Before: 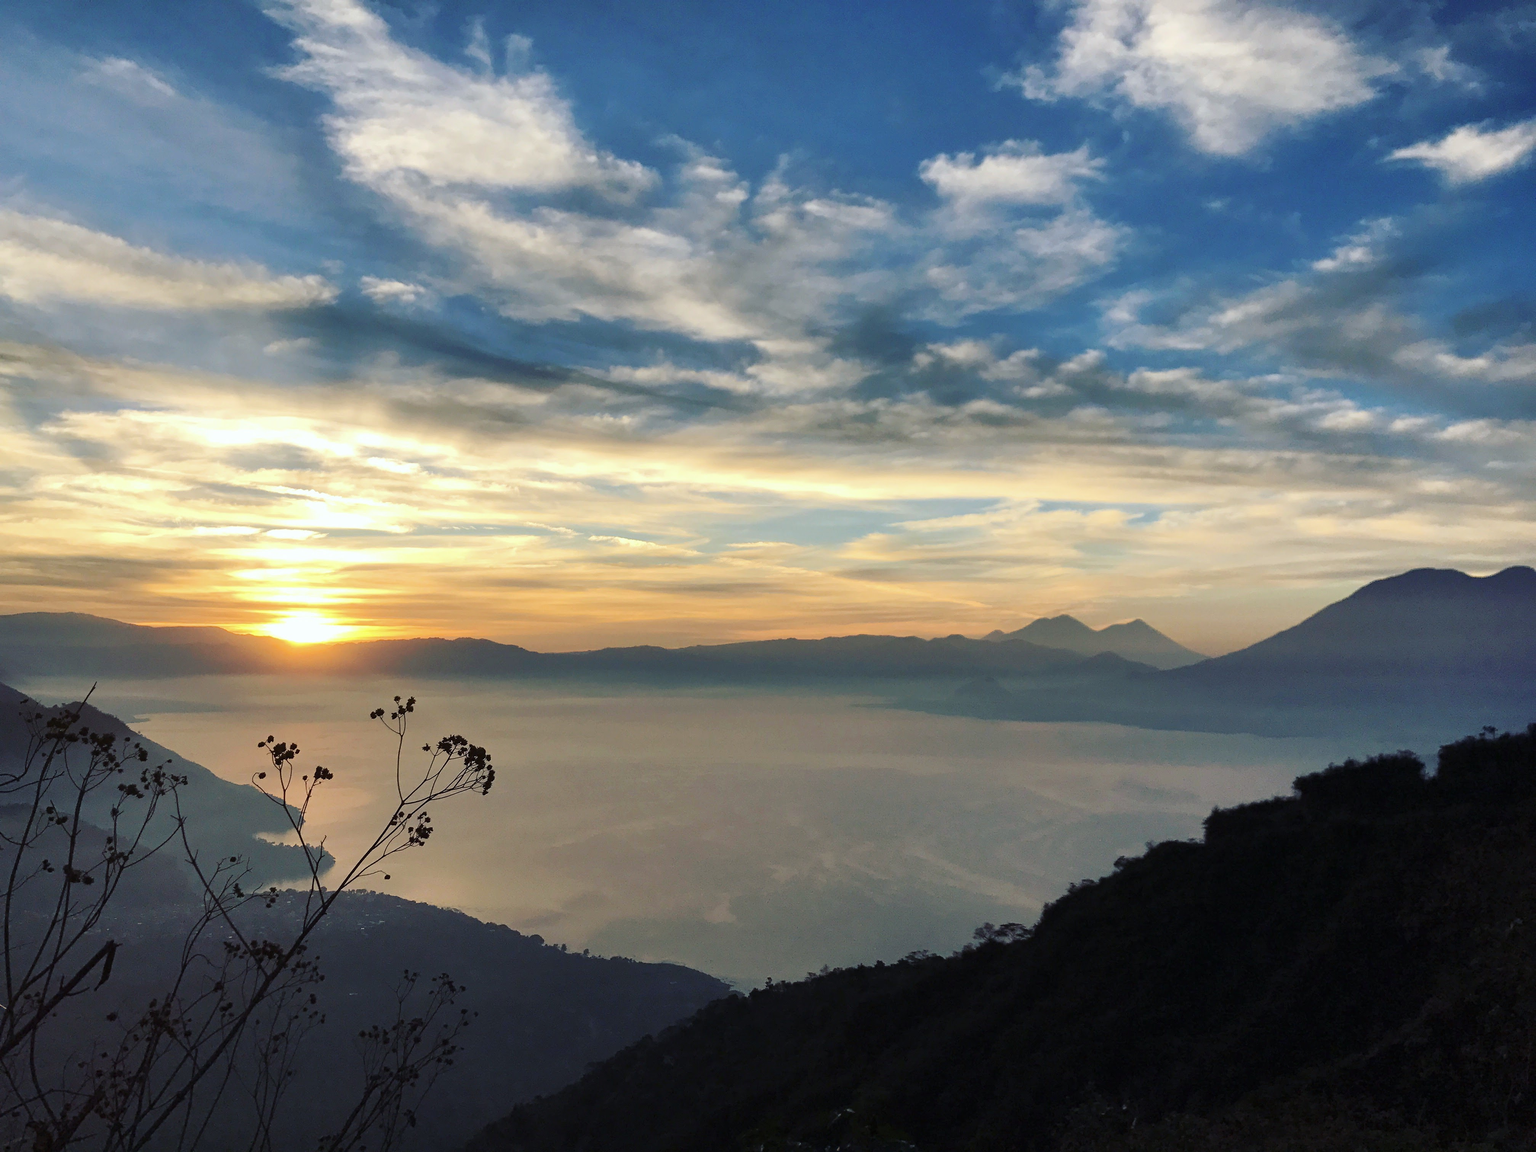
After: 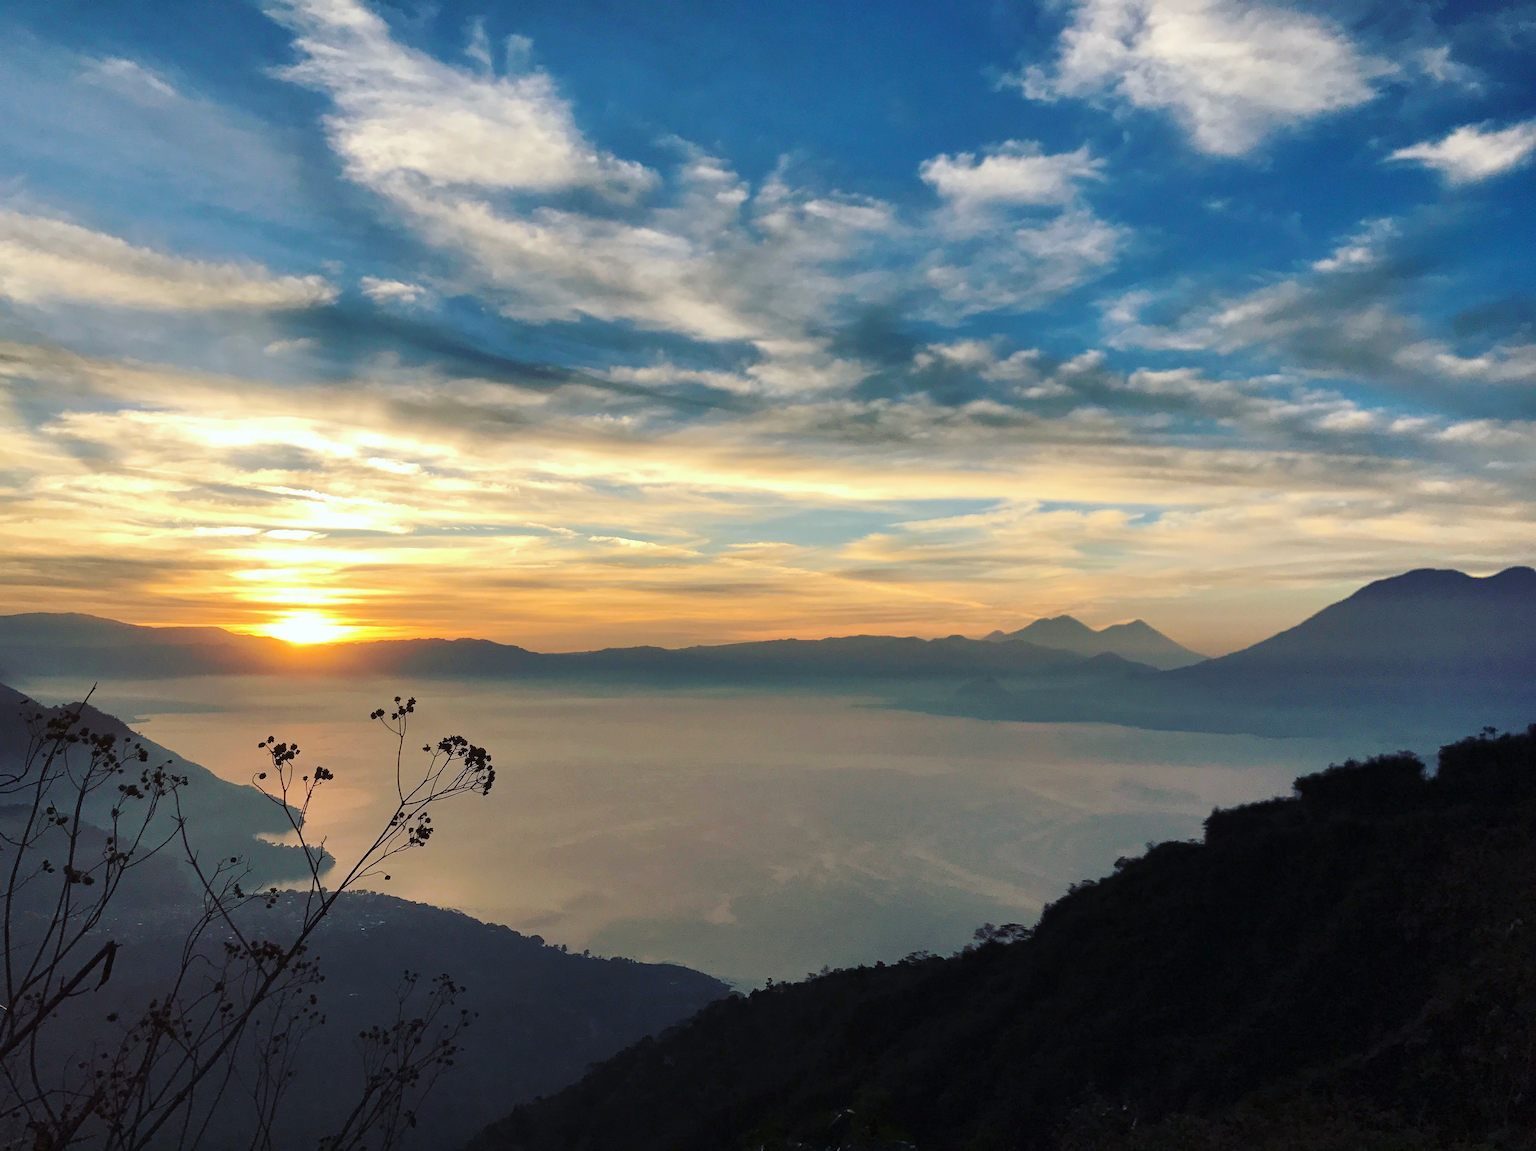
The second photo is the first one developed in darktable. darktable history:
shadows and highlights: shadows 2.22, highlights -16.67, soften with gaussian
crop: bottom 0.056%
